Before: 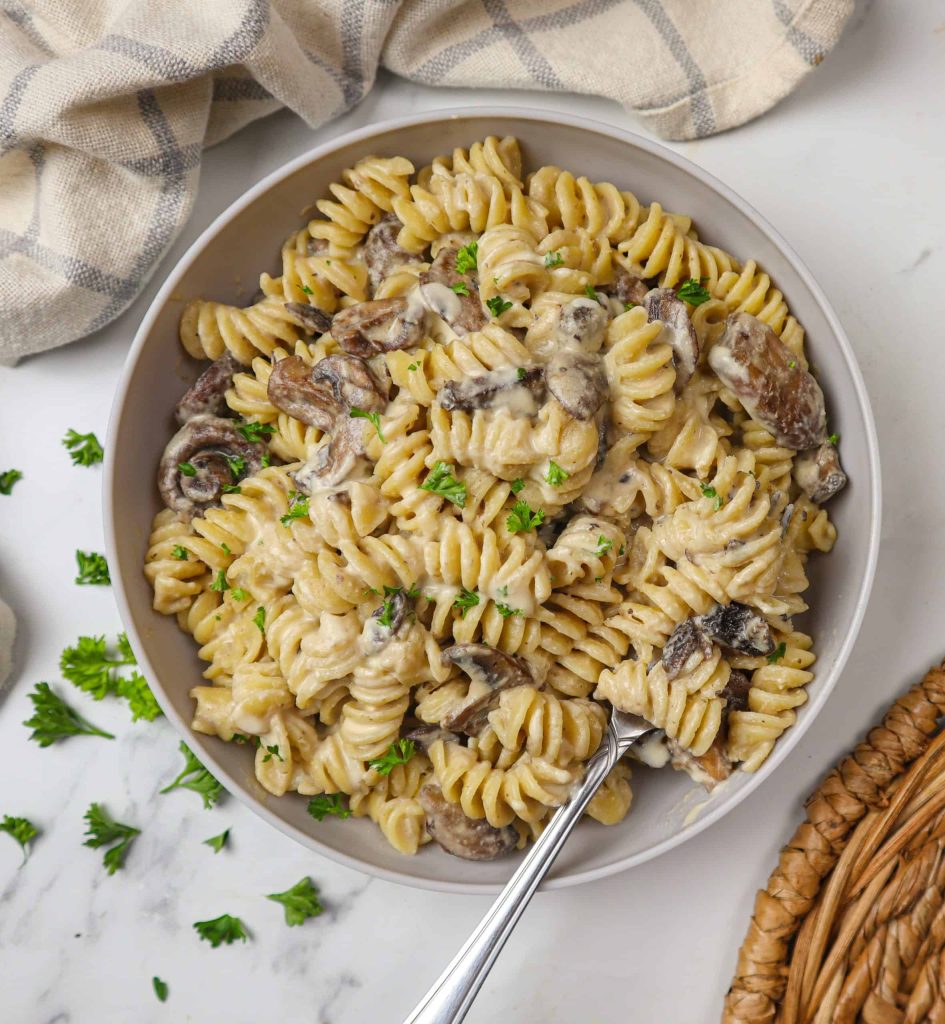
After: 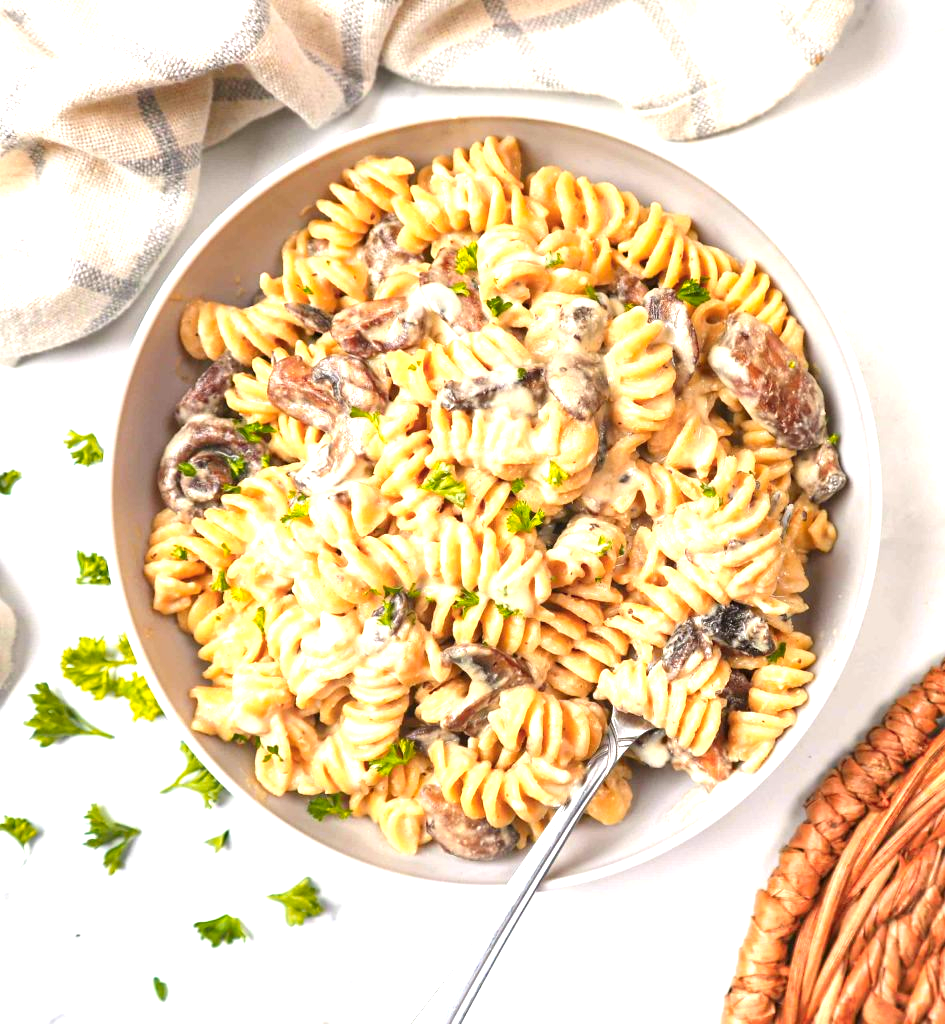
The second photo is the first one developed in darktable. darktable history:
exposure: black level correction 0, exposure 1.404 EV, compensate exposure bias true, compensate highlight preservation false
color zones: curves: ch1 [(0.235, 0.558) (0.75, 0.5)]; ch2 [(0.25, 0.462) (0.749, 0.457)], mix 34.22%
